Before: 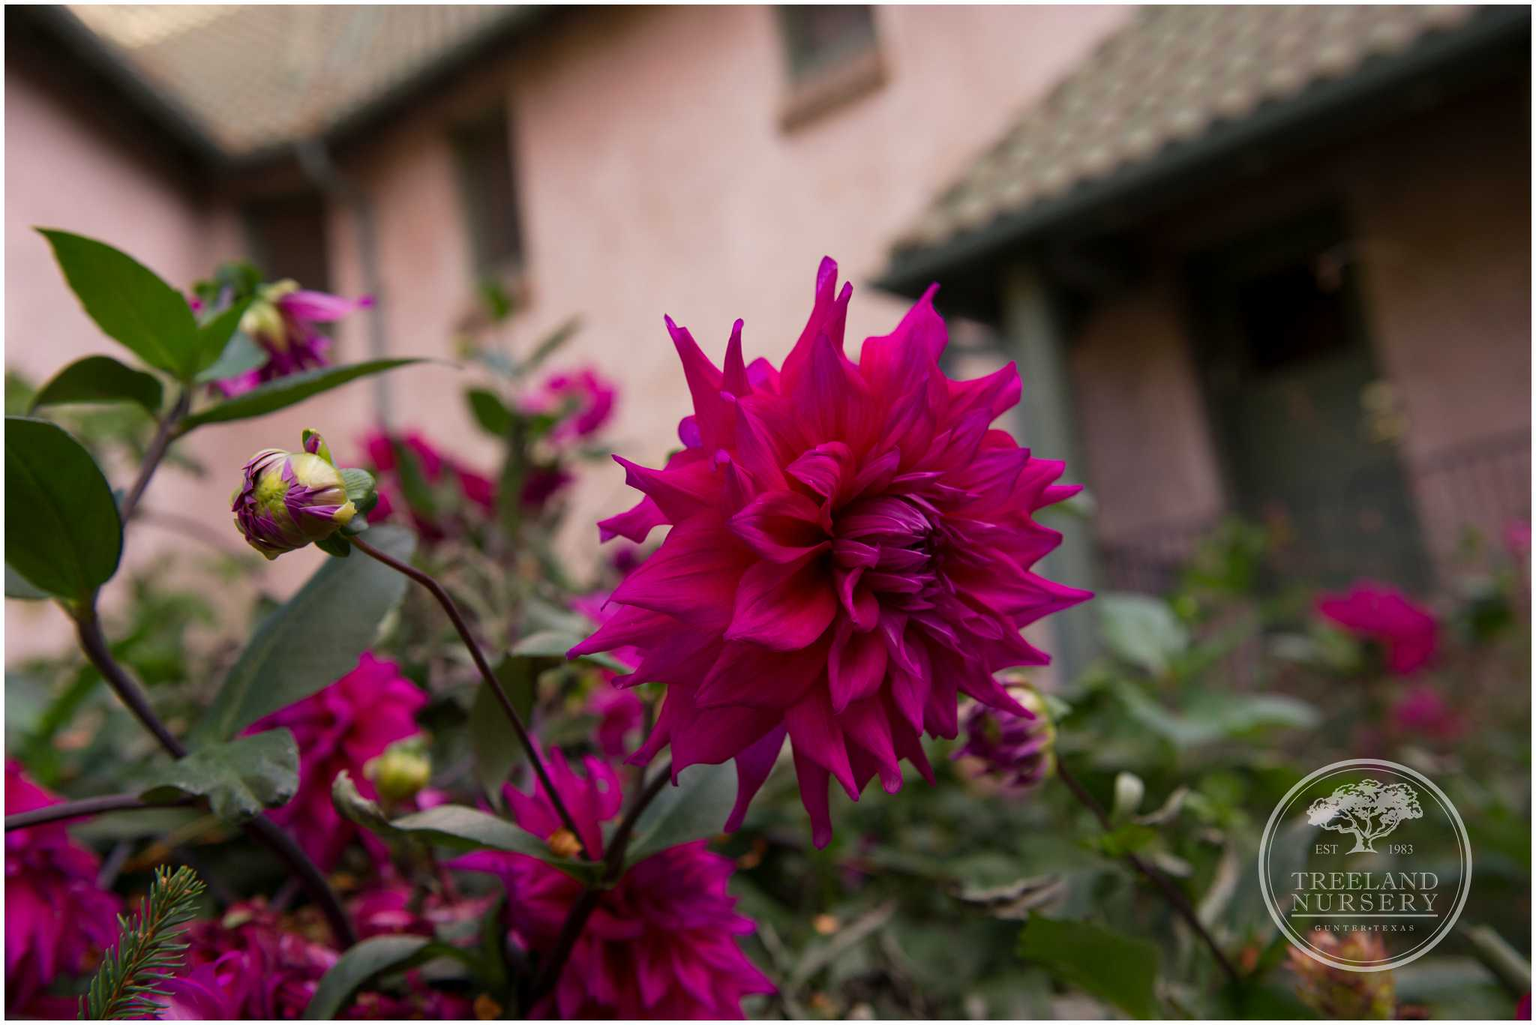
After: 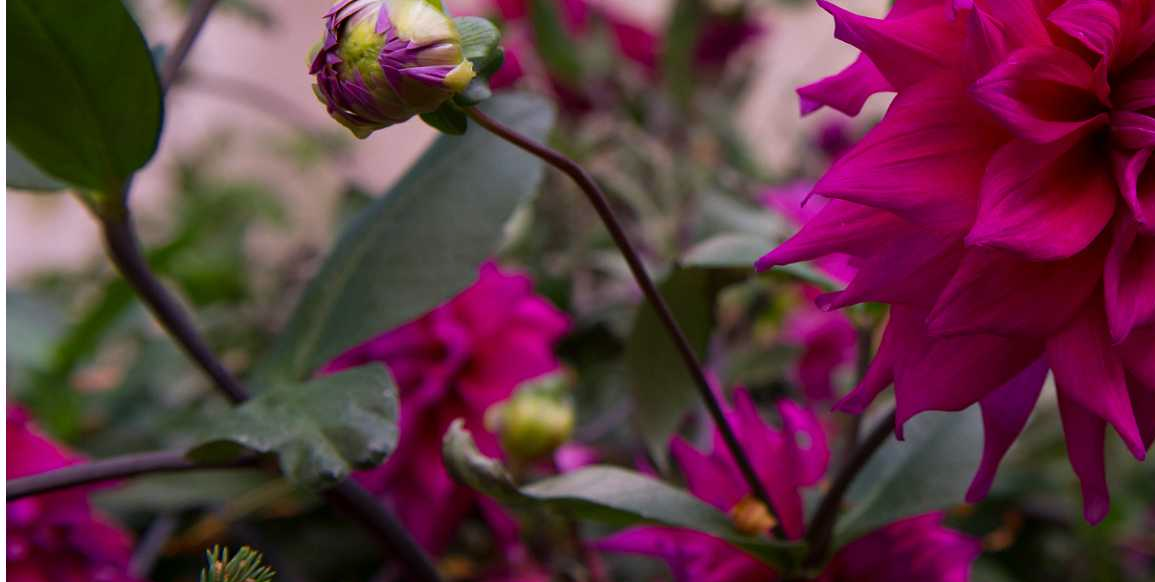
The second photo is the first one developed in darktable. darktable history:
white balance: red 1.004, blue 1.096
crop: top 44.483%, right 43.593%, bottom 12.892%
